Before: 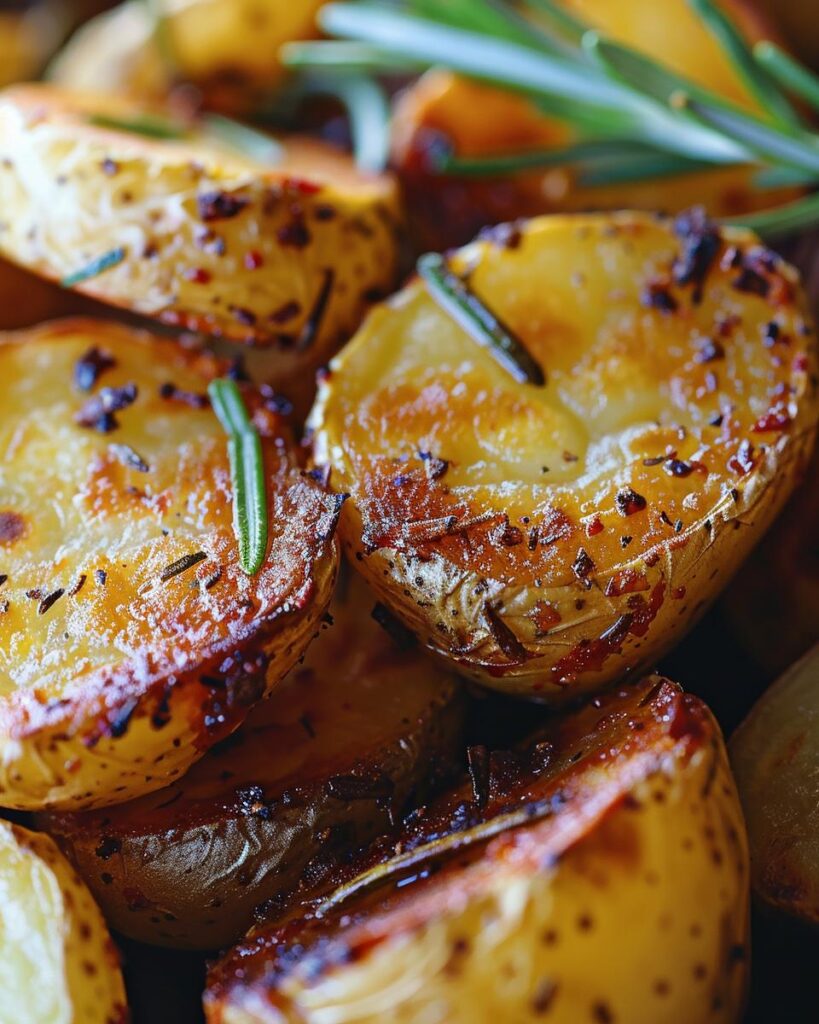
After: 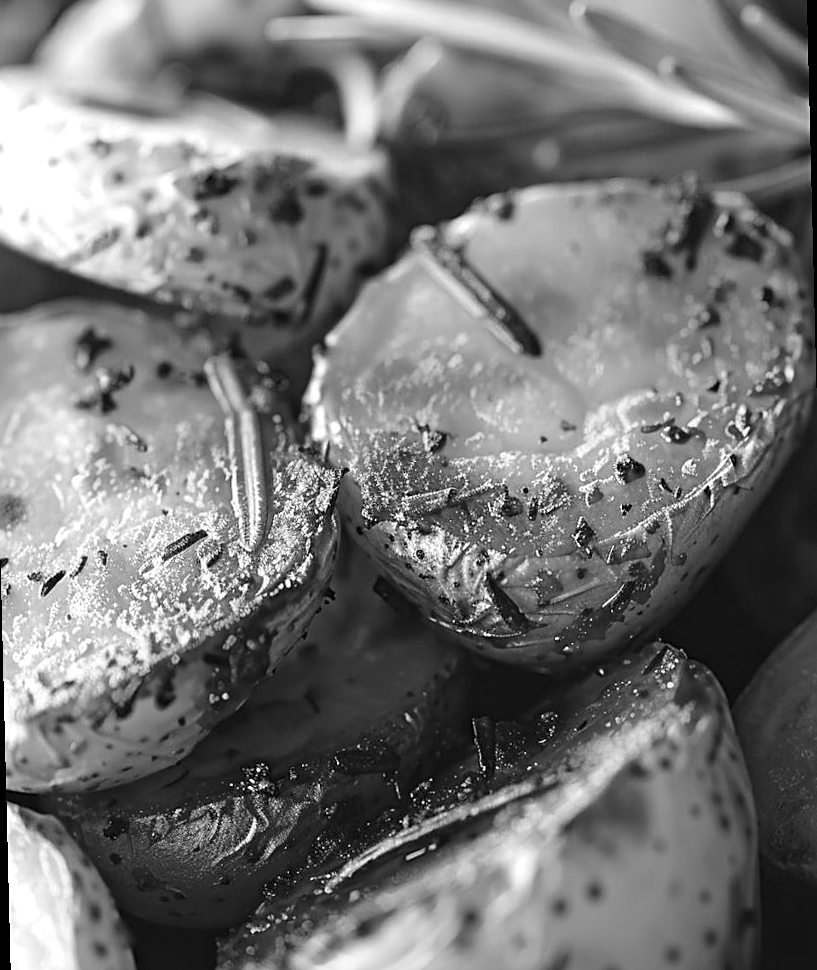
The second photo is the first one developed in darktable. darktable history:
sharpen: on, module defaults
rotate and perspective: rotation -1.42°, crop left 0.016, crop right 0.984, crop top 0.035, crop bottom 0.965
exposure: exposure 0.493 EV, compensate highlight preservation false
monochrome: size 1
